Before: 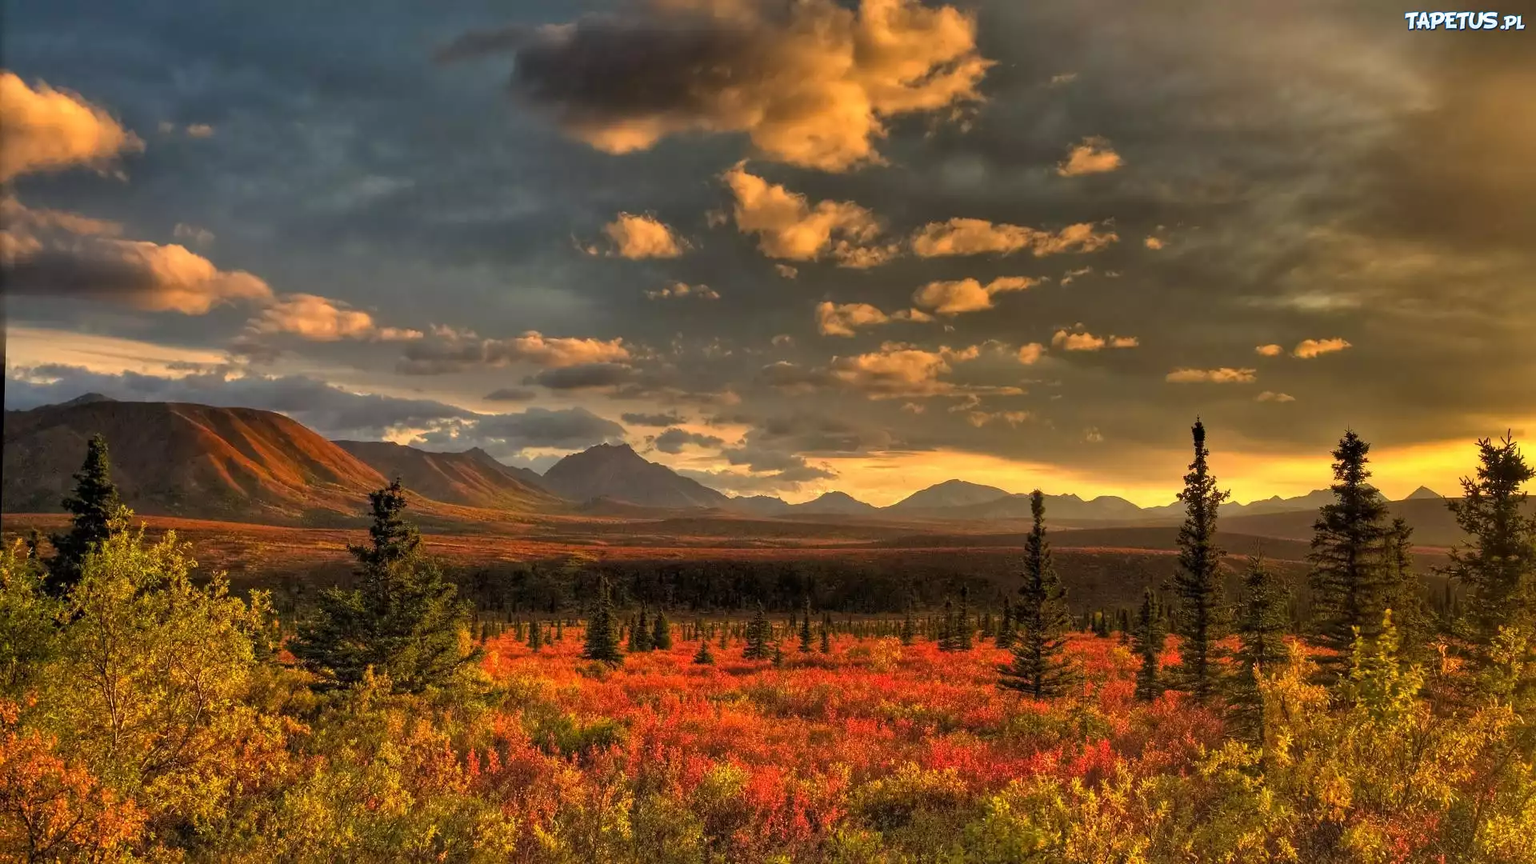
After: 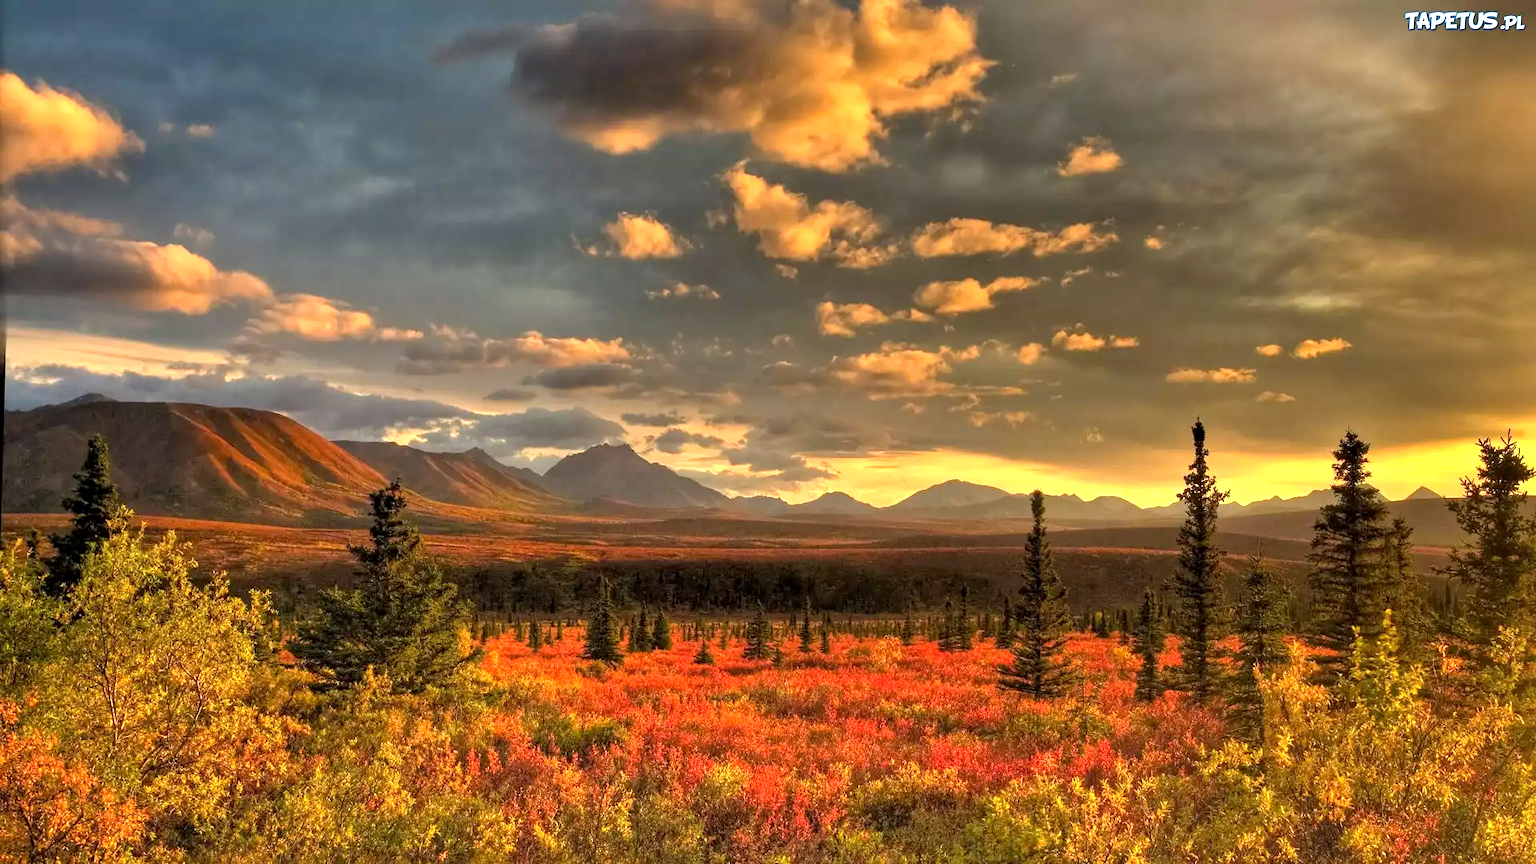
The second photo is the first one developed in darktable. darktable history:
exposure: black level correction 0.001, exposure 0.673 EV, compensate highlight preservation false
